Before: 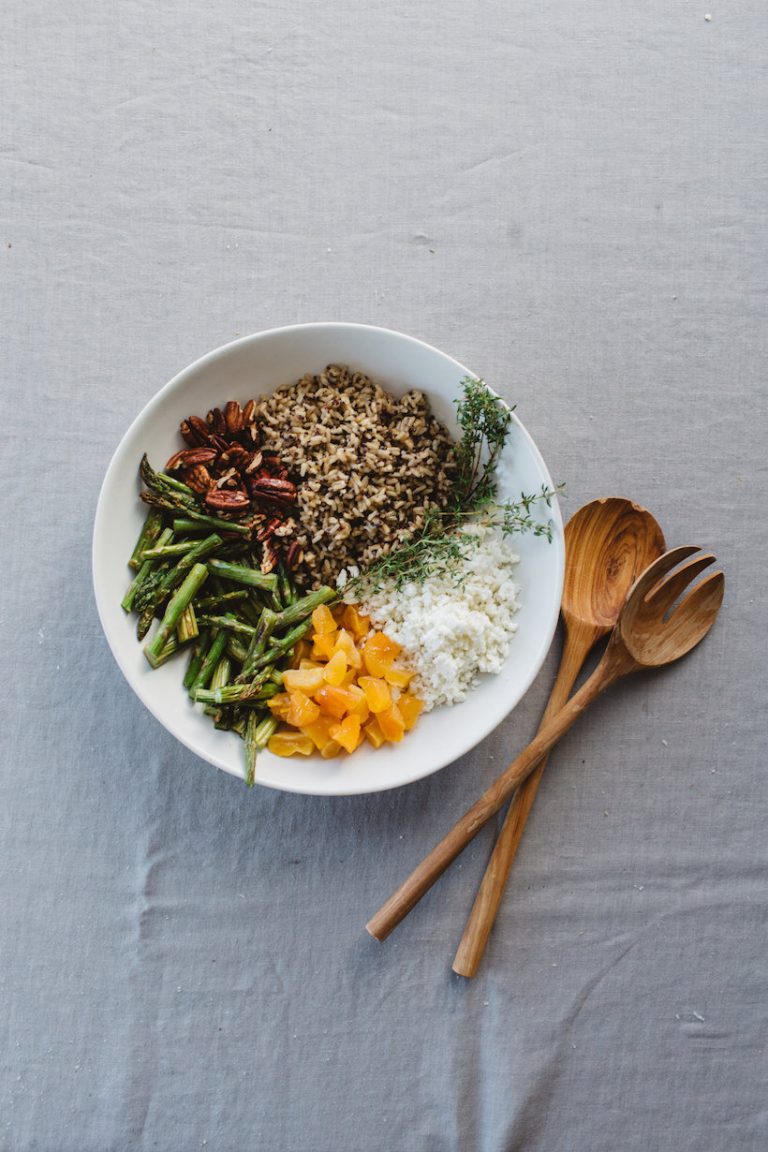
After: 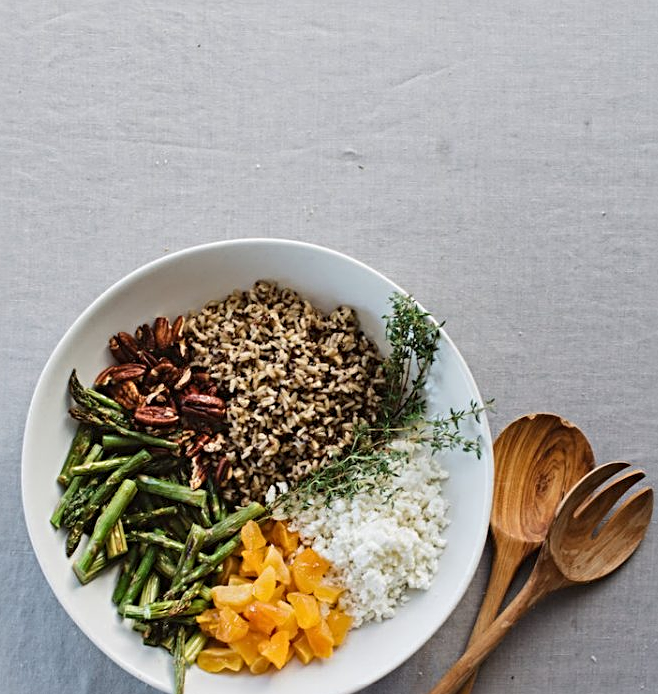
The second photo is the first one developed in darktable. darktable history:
crop and rotate: left 9.276%, top 7.336%, right 4.943%, bottom 32.363%
sharpen: radius 3.985
